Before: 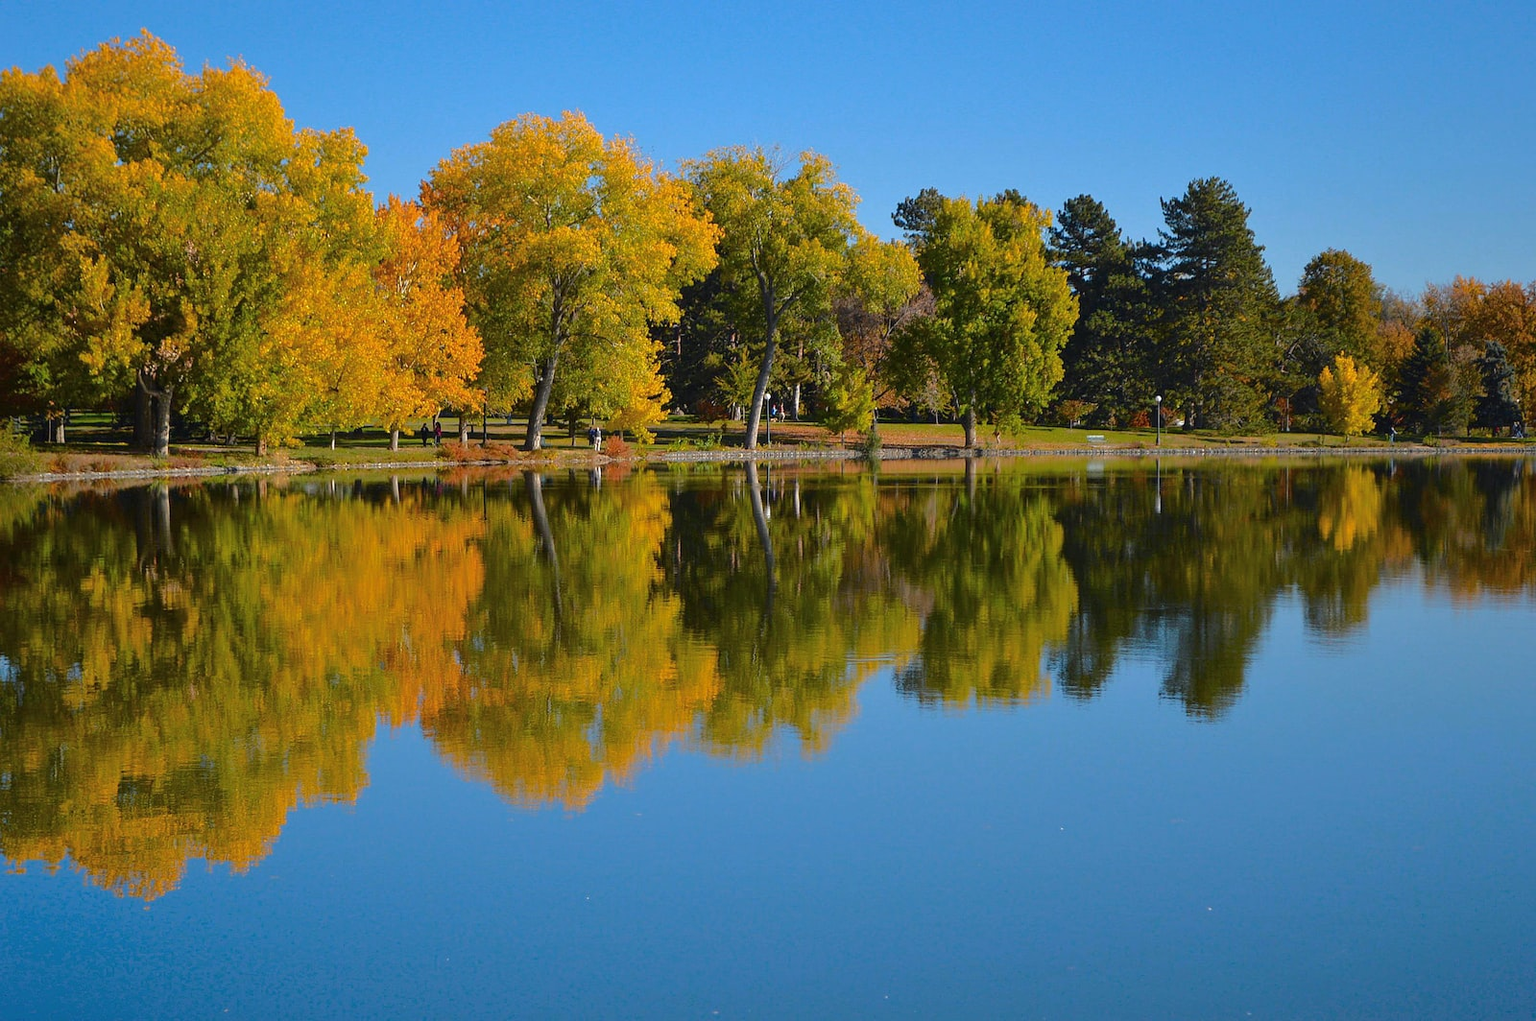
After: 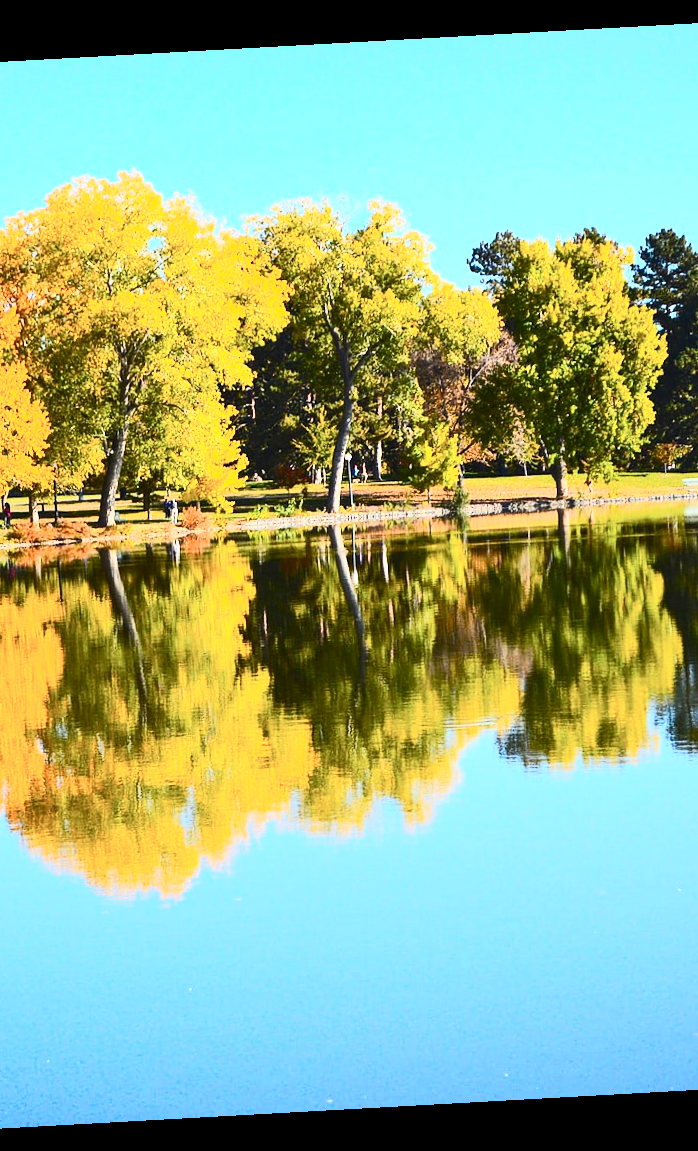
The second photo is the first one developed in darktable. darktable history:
exposure: exposure 0.636 EV, compensate highlight preservation false
rotate and perspective: rotation -3.18°, automatic cropping off
crop: left 28.583%, right 29.231%
contrast brightness saturation: contrast 0.62, brightness 0.34, saturation 0.14
